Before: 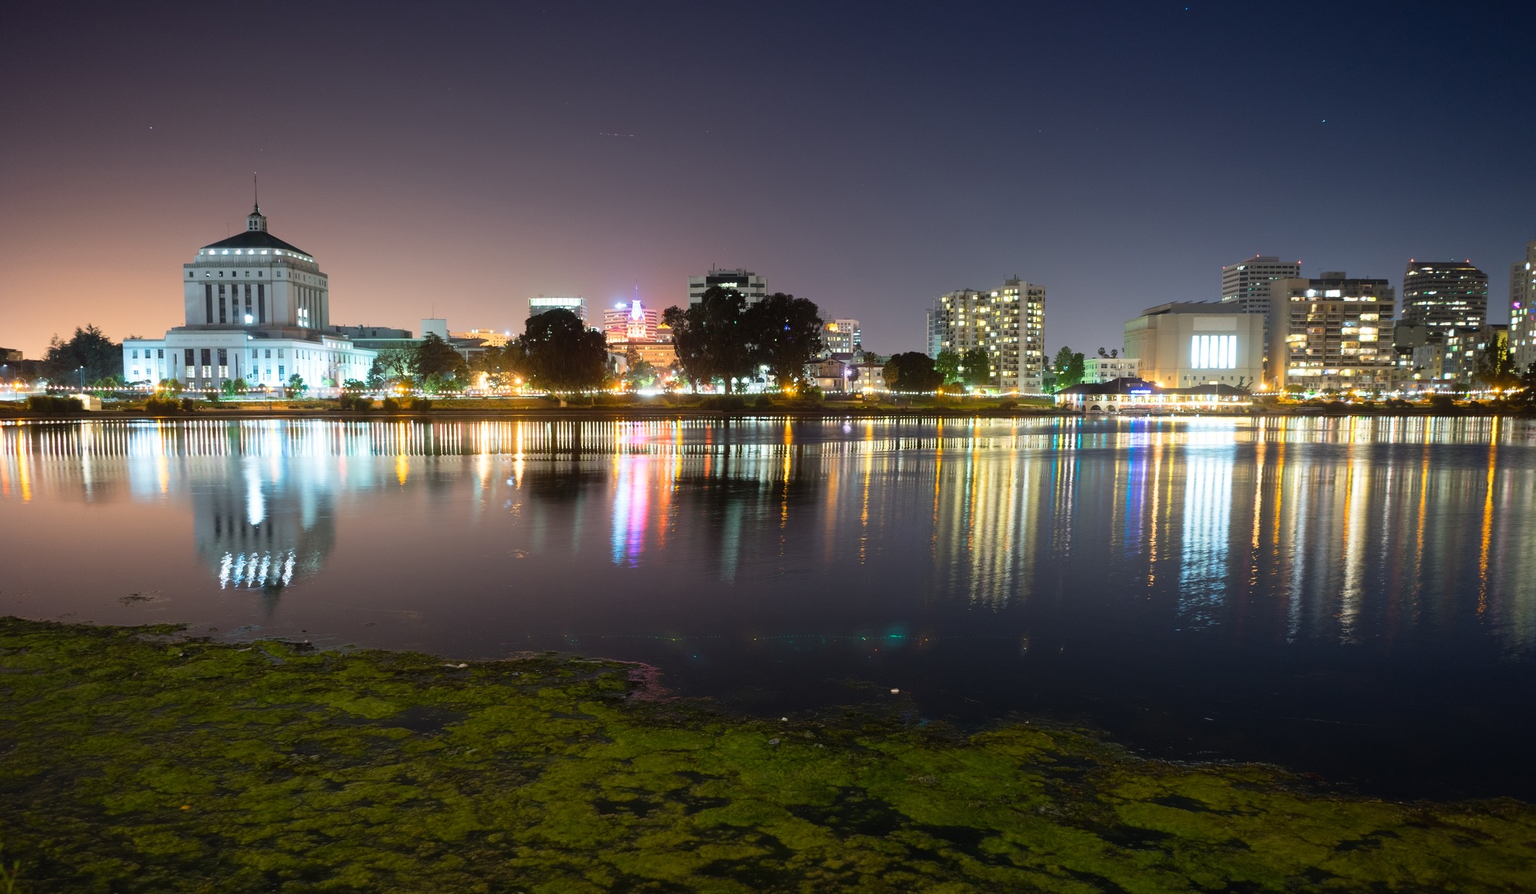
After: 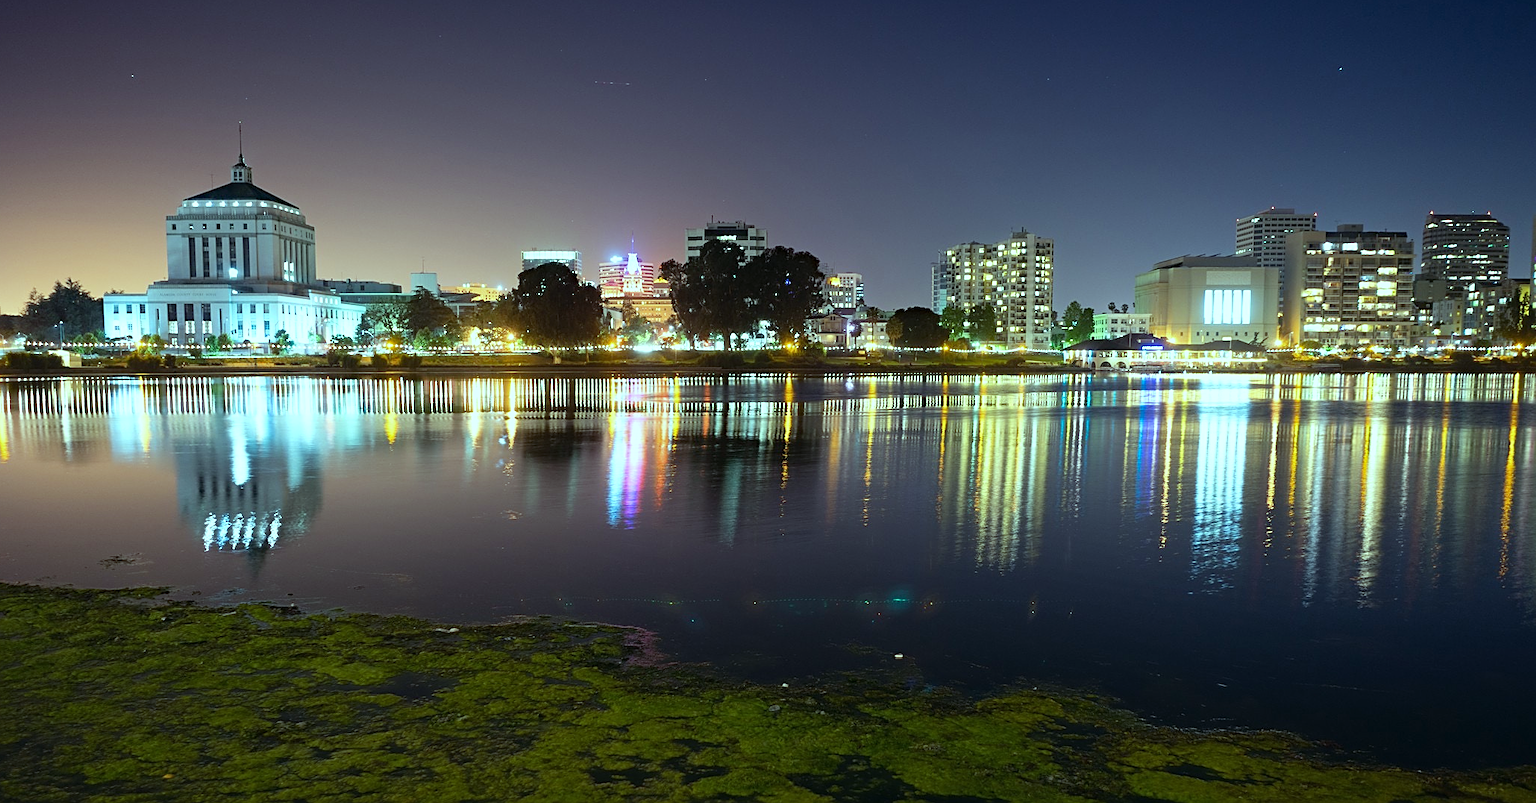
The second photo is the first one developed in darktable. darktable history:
sharpen: on, module defaults
crop: left 1.507%, top 6.147%, right 1.379%, bottom 6.637%
haze removal: compatibility mode true, adaptive false
color balance: mode lift, gamma, gain (sRGB), lift [0.997, 0.979, 1.021, 1.011], gamma [1, 1.084, 0.916, 0.998], gain [1, 0.87, 1.13, 1.101], contrast 4.55%, contrast fulcrum 38.24%, output saturation 104.09%
